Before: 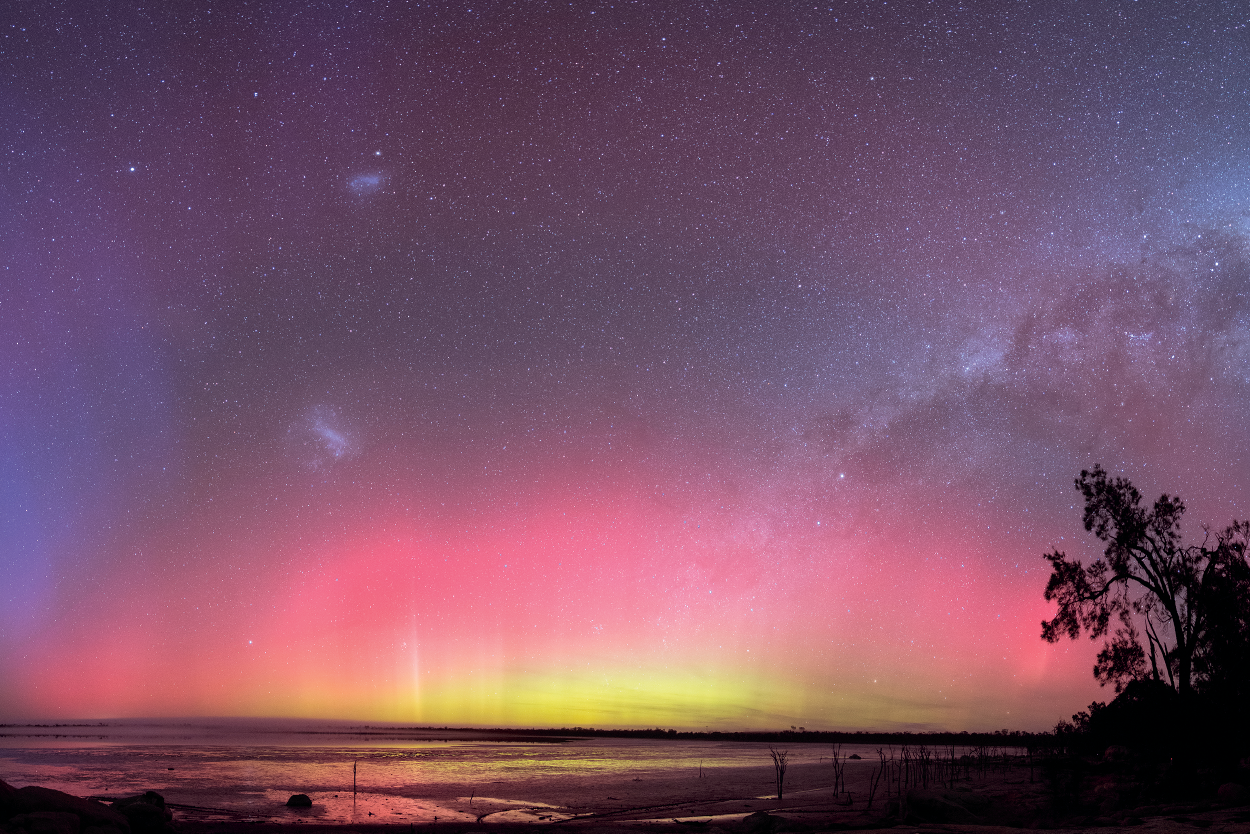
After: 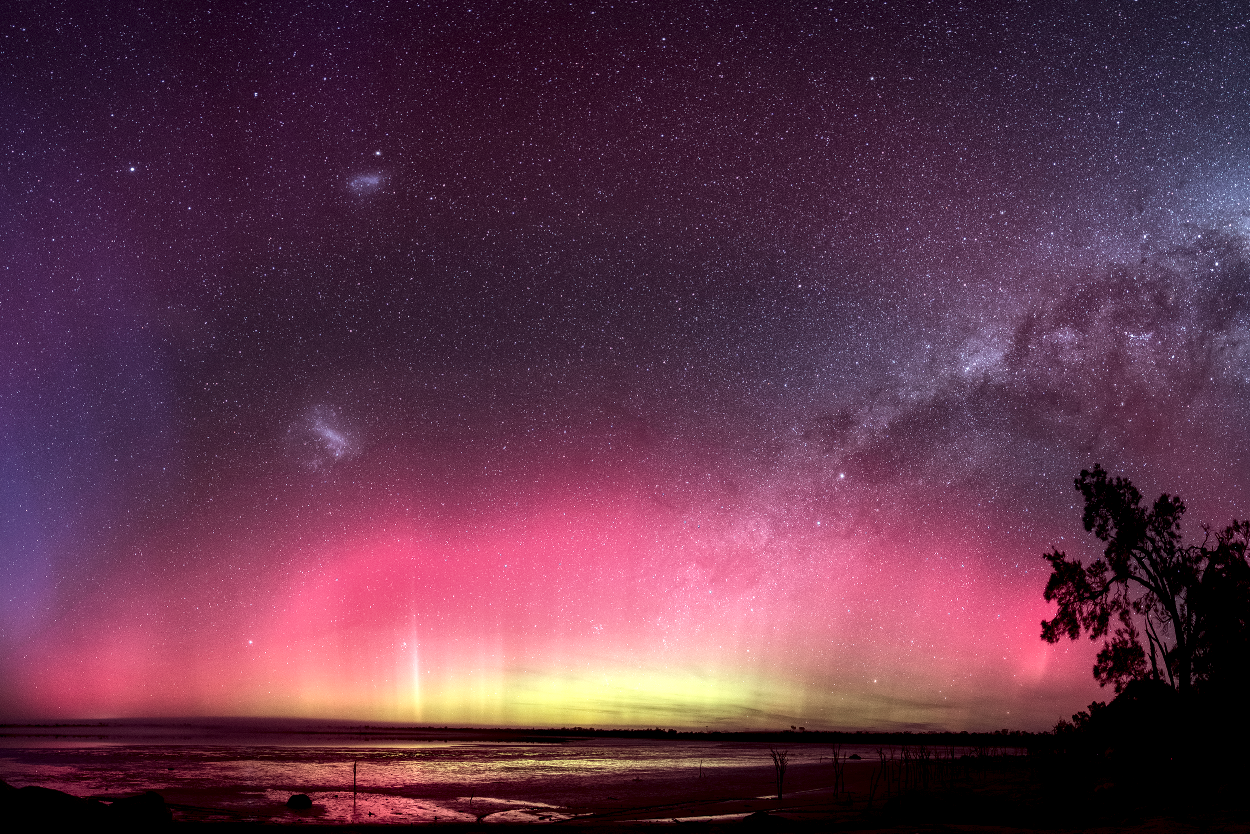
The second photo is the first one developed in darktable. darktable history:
contrast brightness saturation: contrast 0.13, brightness -0.24, saturation 0.14
color contrast: blue-yellow contrast 0.7
tone equalizer: on, module defaults
local contrast: highlights 65%, shadows 54%, detail 169%, midtone range 0.514
